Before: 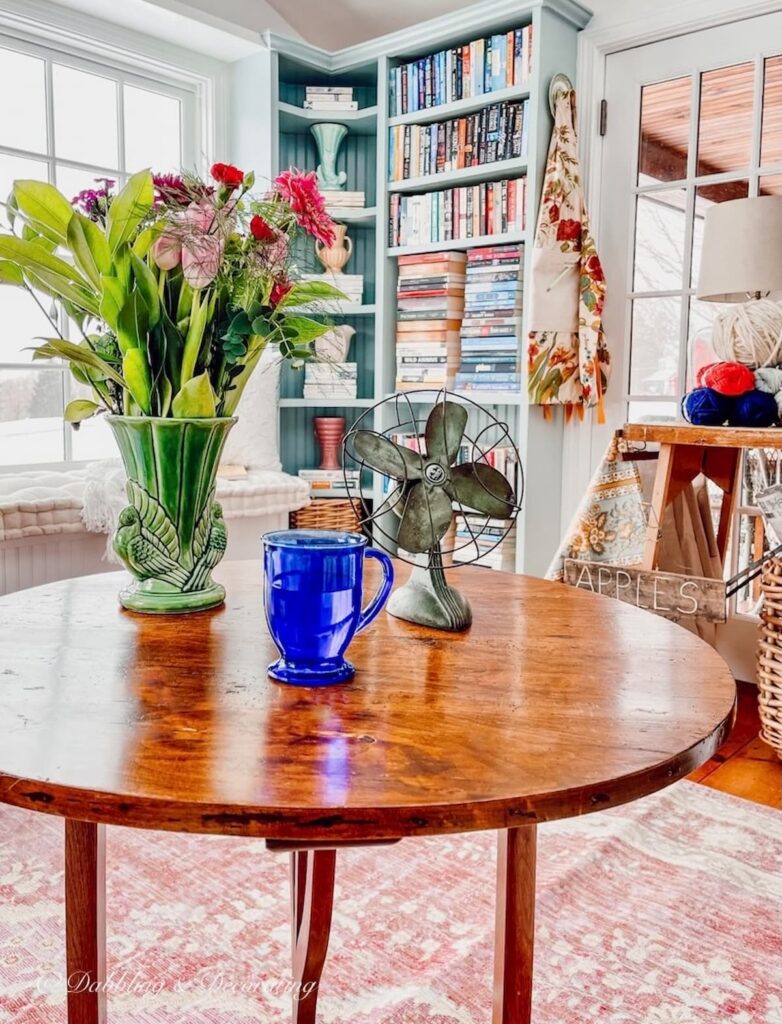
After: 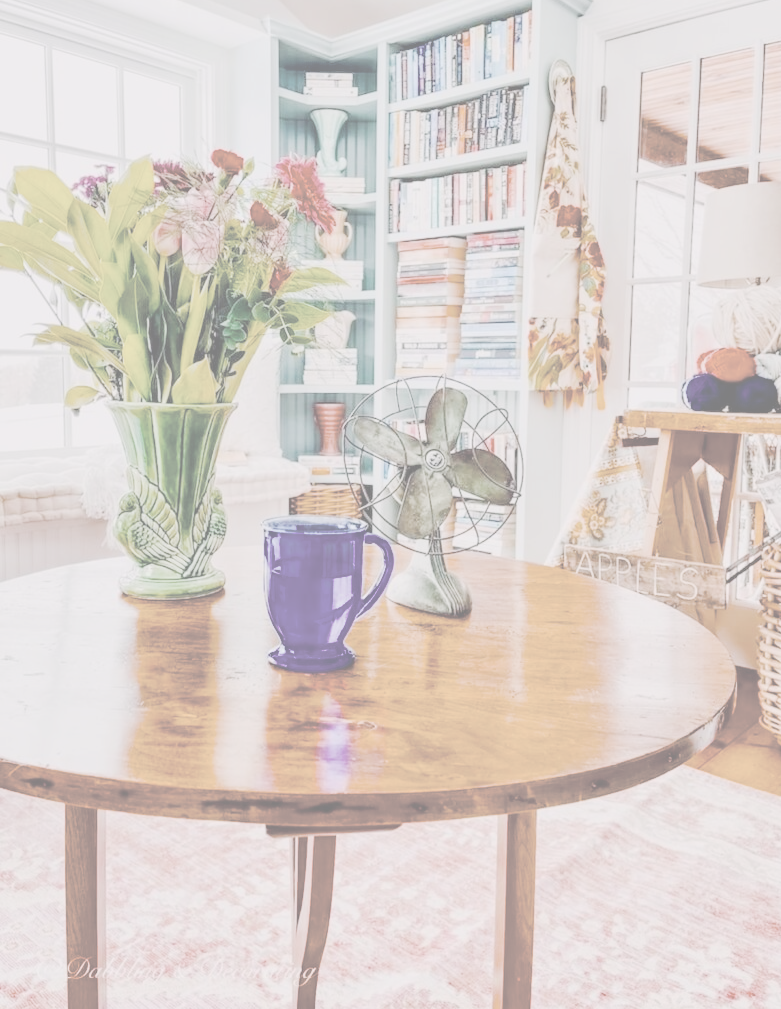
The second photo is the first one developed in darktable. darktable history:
crop: top 1.435%, right 0.053%
tone curve: curves: ch0 [(0, 0) (0.003, 0.008) (0.011, 0.017) (0.025, 0.027) (0.044, 0.043) (0.069, 0.059) (0.1, 0.086) (0.136, 0.112) (0.177, 0.152) (0.224, 0.203) (0.277, 0.277) (0.335, 0.346) (0.399, 0.439) (0.468, 0.527) (0.543, 0.613) (0.623, 0.693) (0.709, 0.787) (0.801, 0.863) (0.898, 0.927) (1, 1)], preserve colors none
contrast brightness saturation: contrast -0.306, brightness 0.755, saturation -0.765
color balance rgb: highlights gain › chroma 1.475%, highlights gain › hue 312.37°, linear chroma grading › global chroma 14.385%, perceptual saturation grading › global saturation 29.872%, global vibrance 16.645%, saturation formula JzAzBz (2021)
